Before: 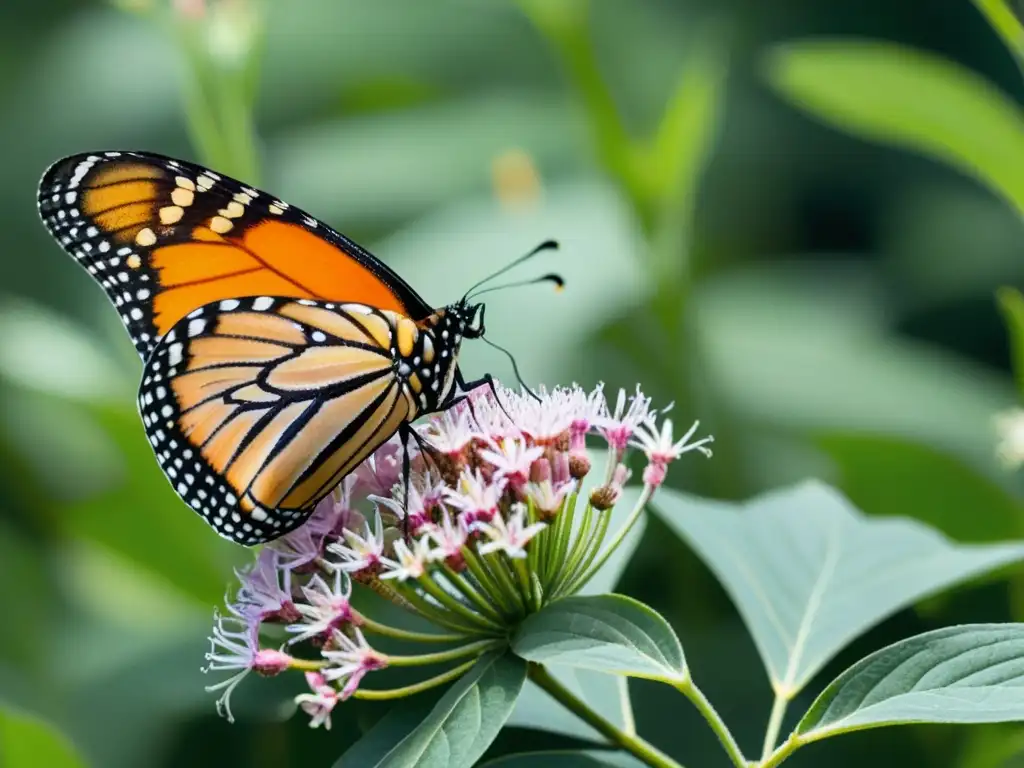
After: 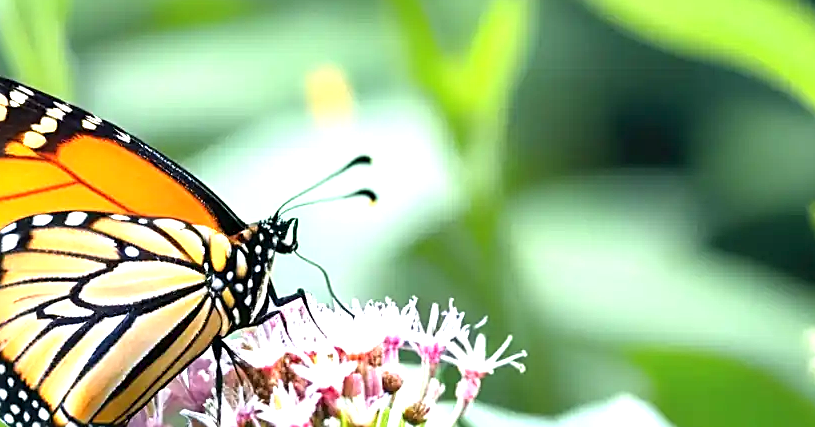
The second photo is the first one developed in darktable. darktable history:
exposure: black level correction 0, exposure 1.199 EV, compensate highlight preservation false
crop: left 18.31%, top 11.069%, right 2.069%, bottom 33.239%
sharpen: on, module defaults
